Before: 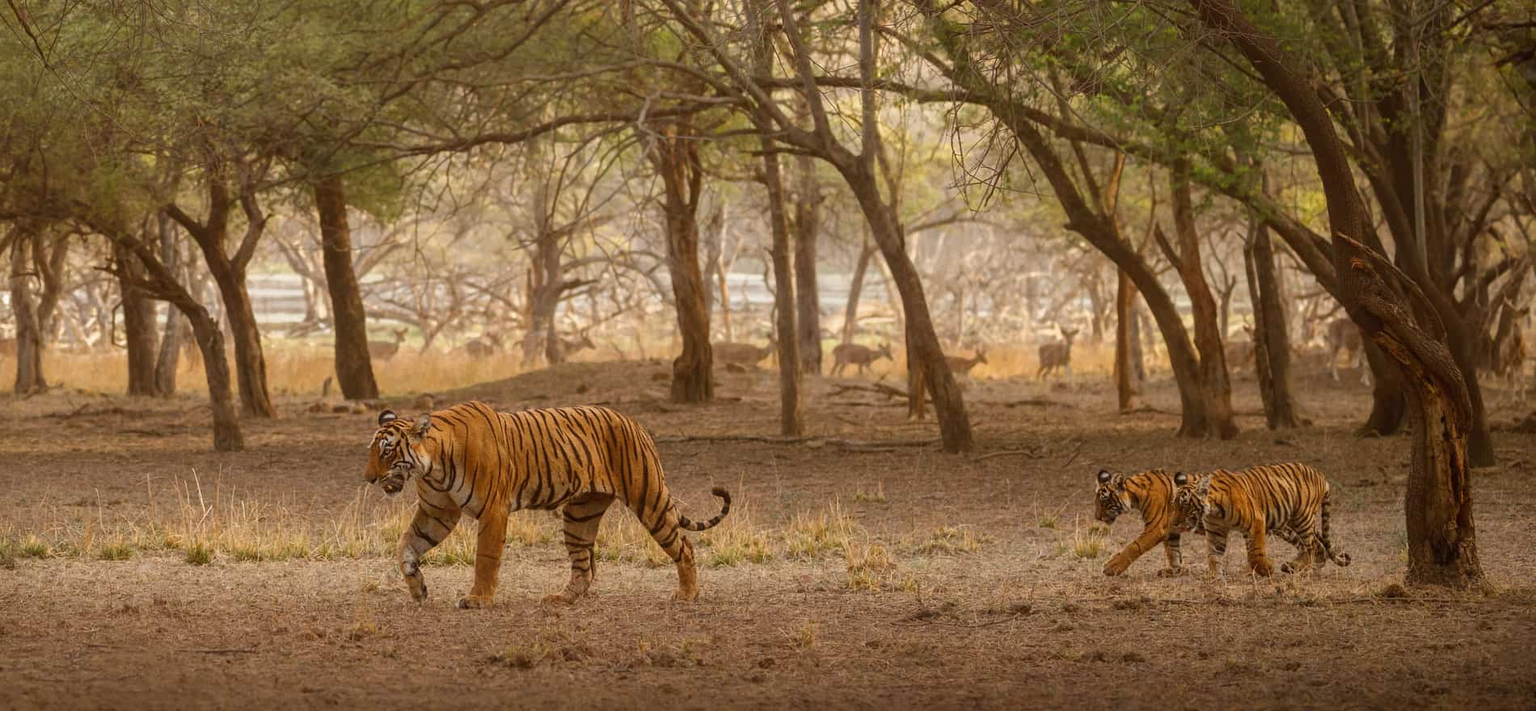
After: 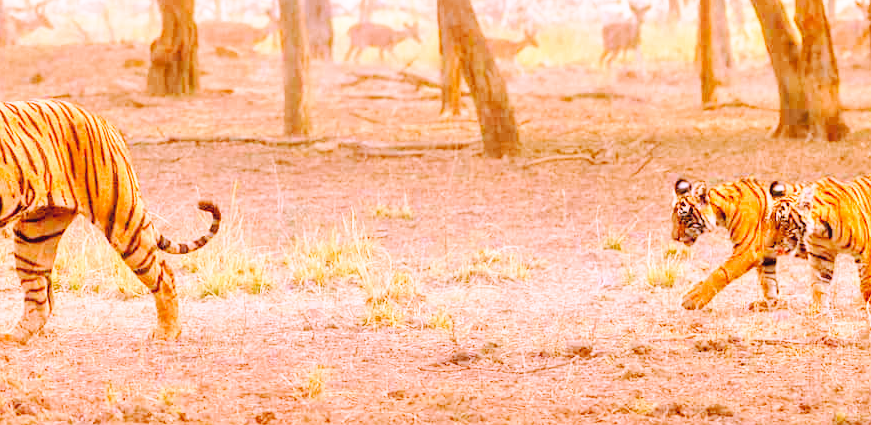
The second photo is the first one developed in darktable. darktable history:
exposure: black level correction 0.007, compensate highlight preservation false
tone equalizer: -7 EV 0.15 EV, -6 EV 0.6 EV, -5 EV 1.15 EV, -4 EV 1.33 EV, -3 EV 1.15 EV, -2 EV 0.6 EV, -1 EV 0.15 EV, mask exposure compensation -0.5 EV
white balance: red 1.042, blue 1.17
base curve: curves: ch0 [(0, 0) (0.028, 0.03) (0.121, 0.232) (0.46, 0.748) (0.859, 0.968) (1, 1)], preserve colors none
crop: left 35.976%, top 45.819%, right 18.162%, bottom 5.807%
color calibration: illuminant as shot in camera, x 0.358, y 0.373, temperature 4628.91 K
contrast brightness saturation: contrast 0.1, brightness 0.3, saturation 0.14
